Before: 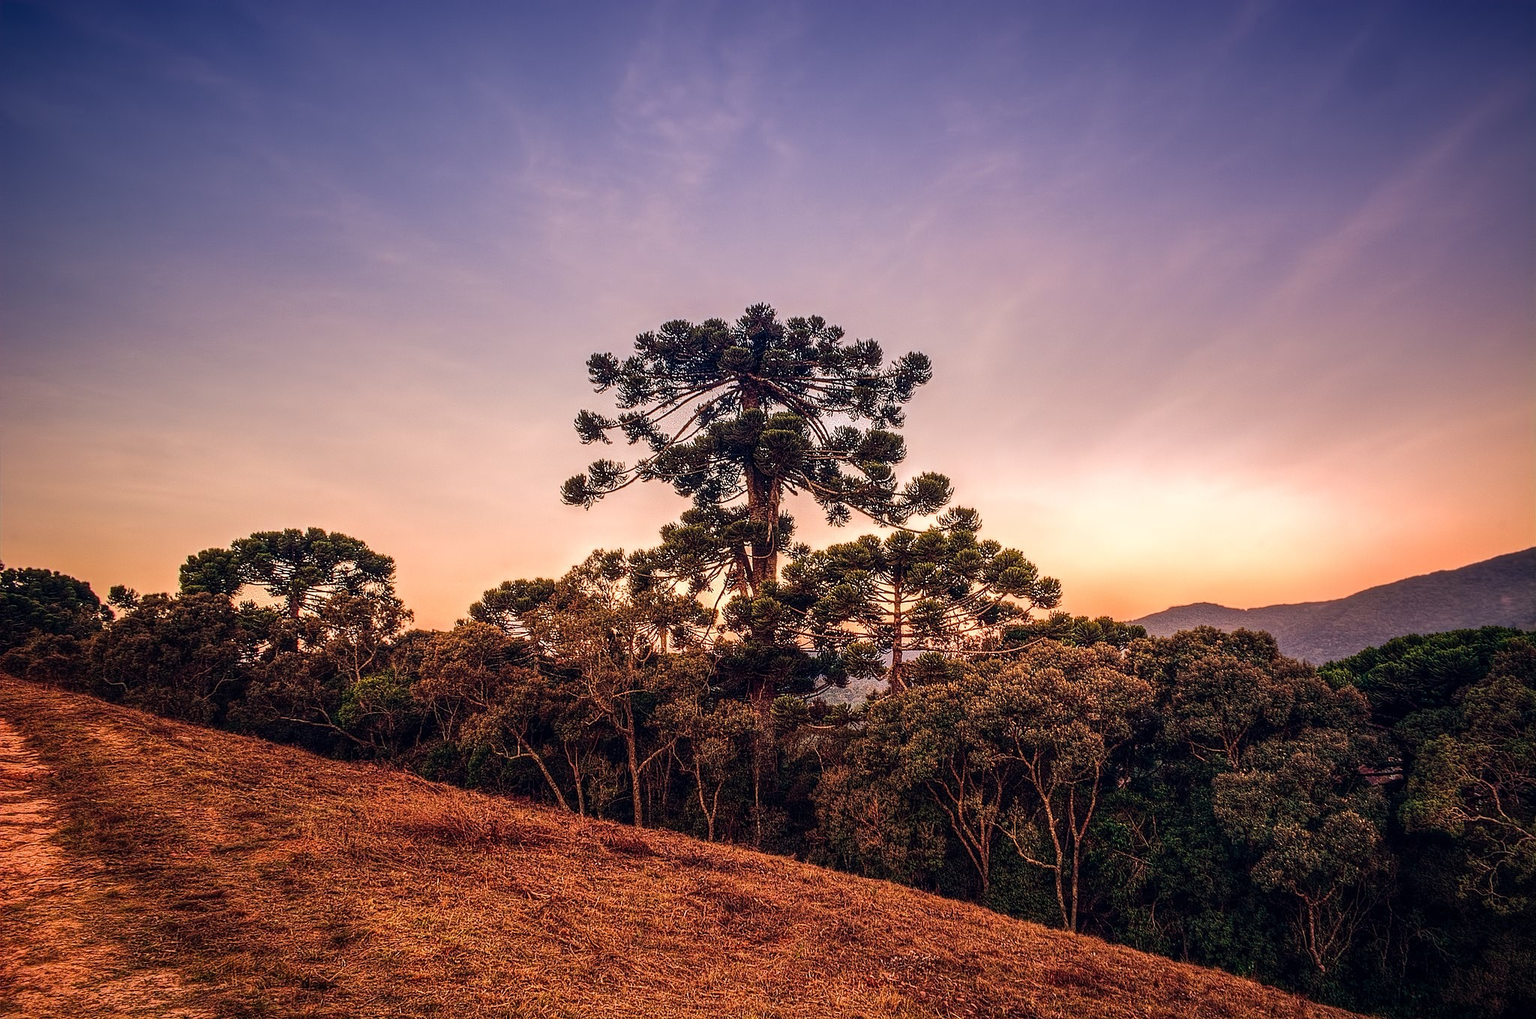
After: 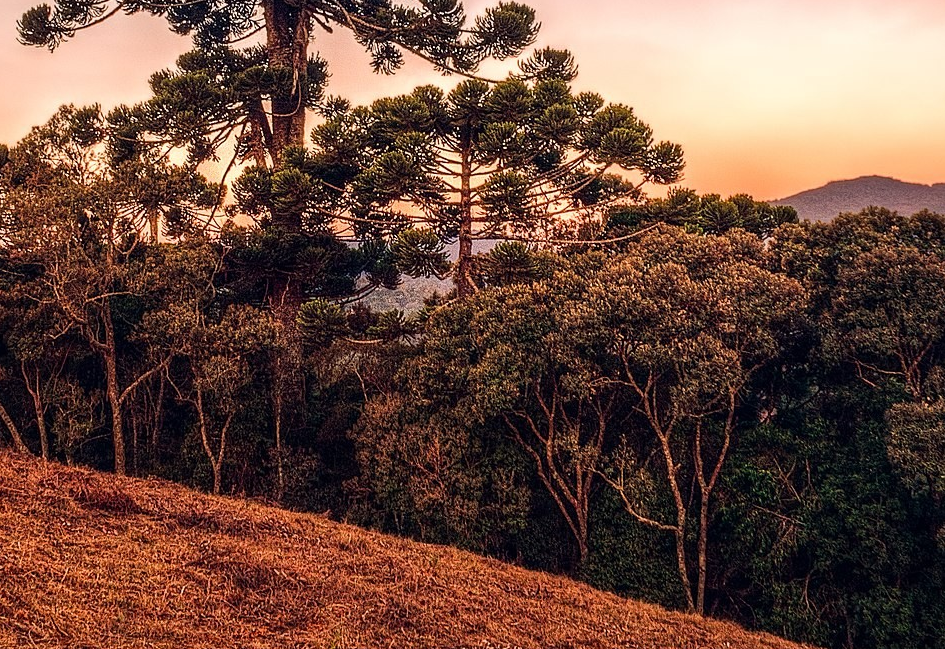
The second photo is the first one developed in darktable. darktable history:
crop: left 35.728%, top 46.247%, right 18.127%, bottom 5.972%
